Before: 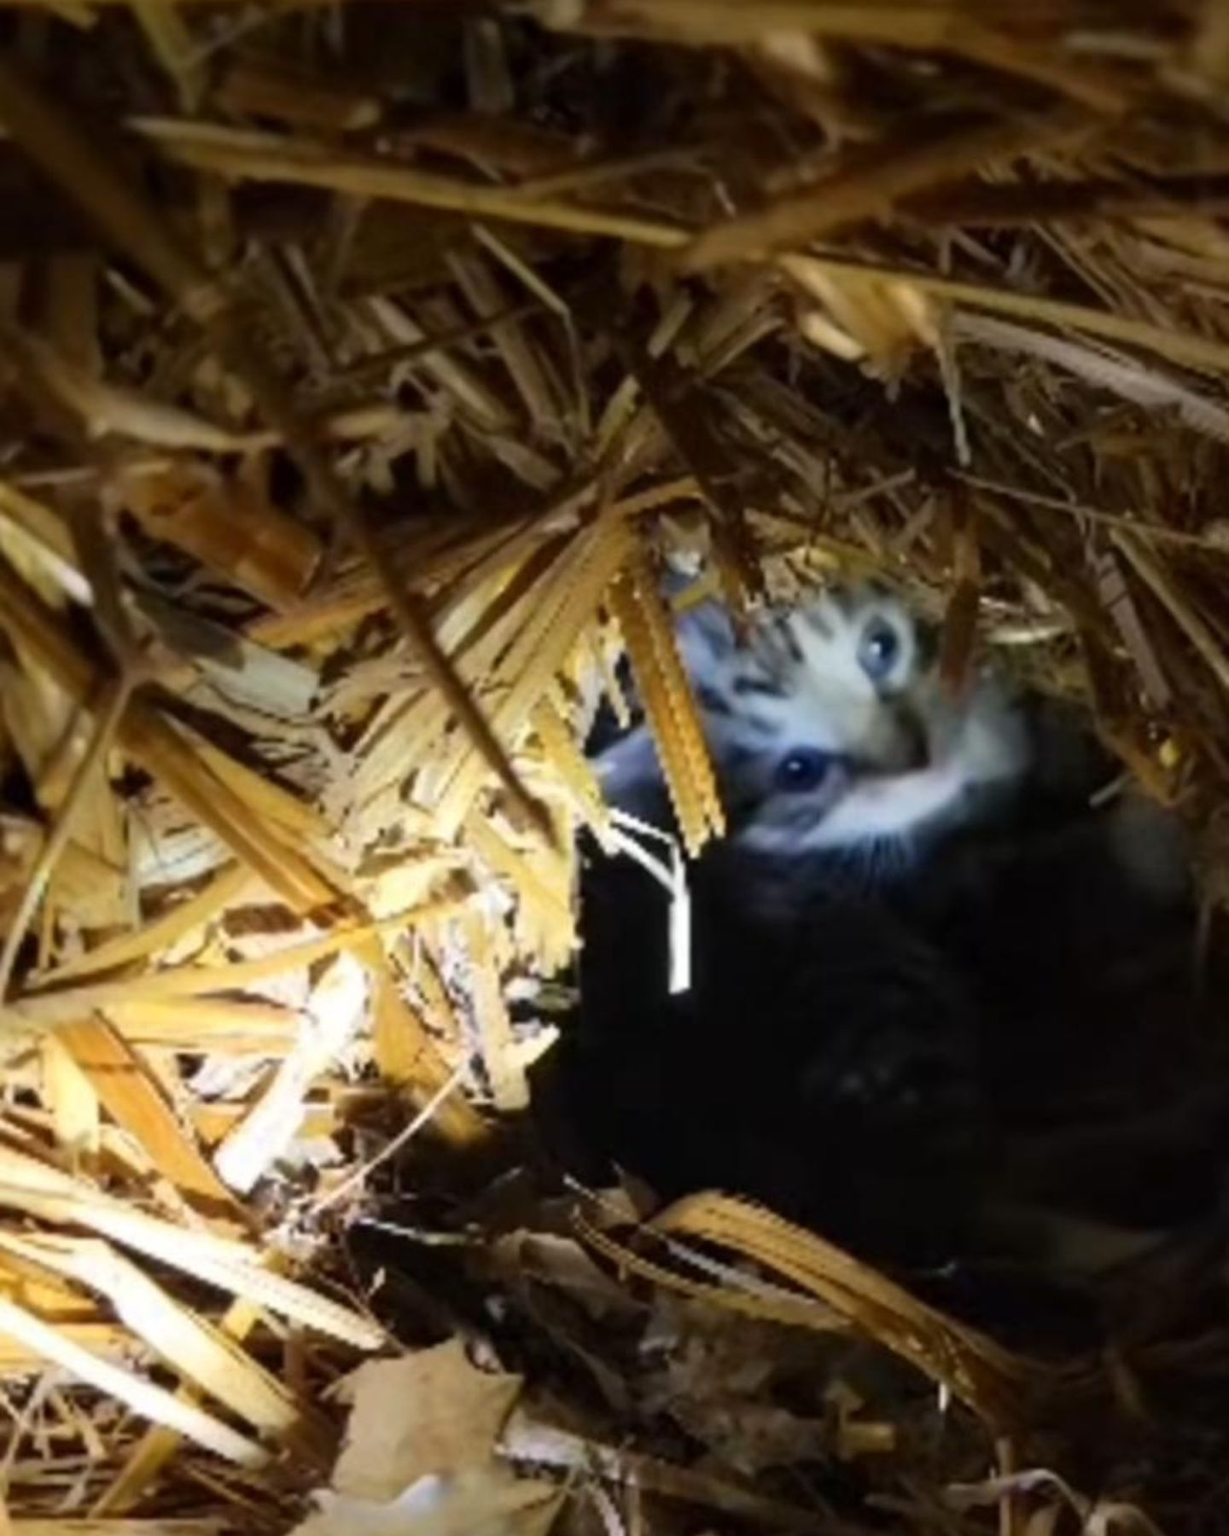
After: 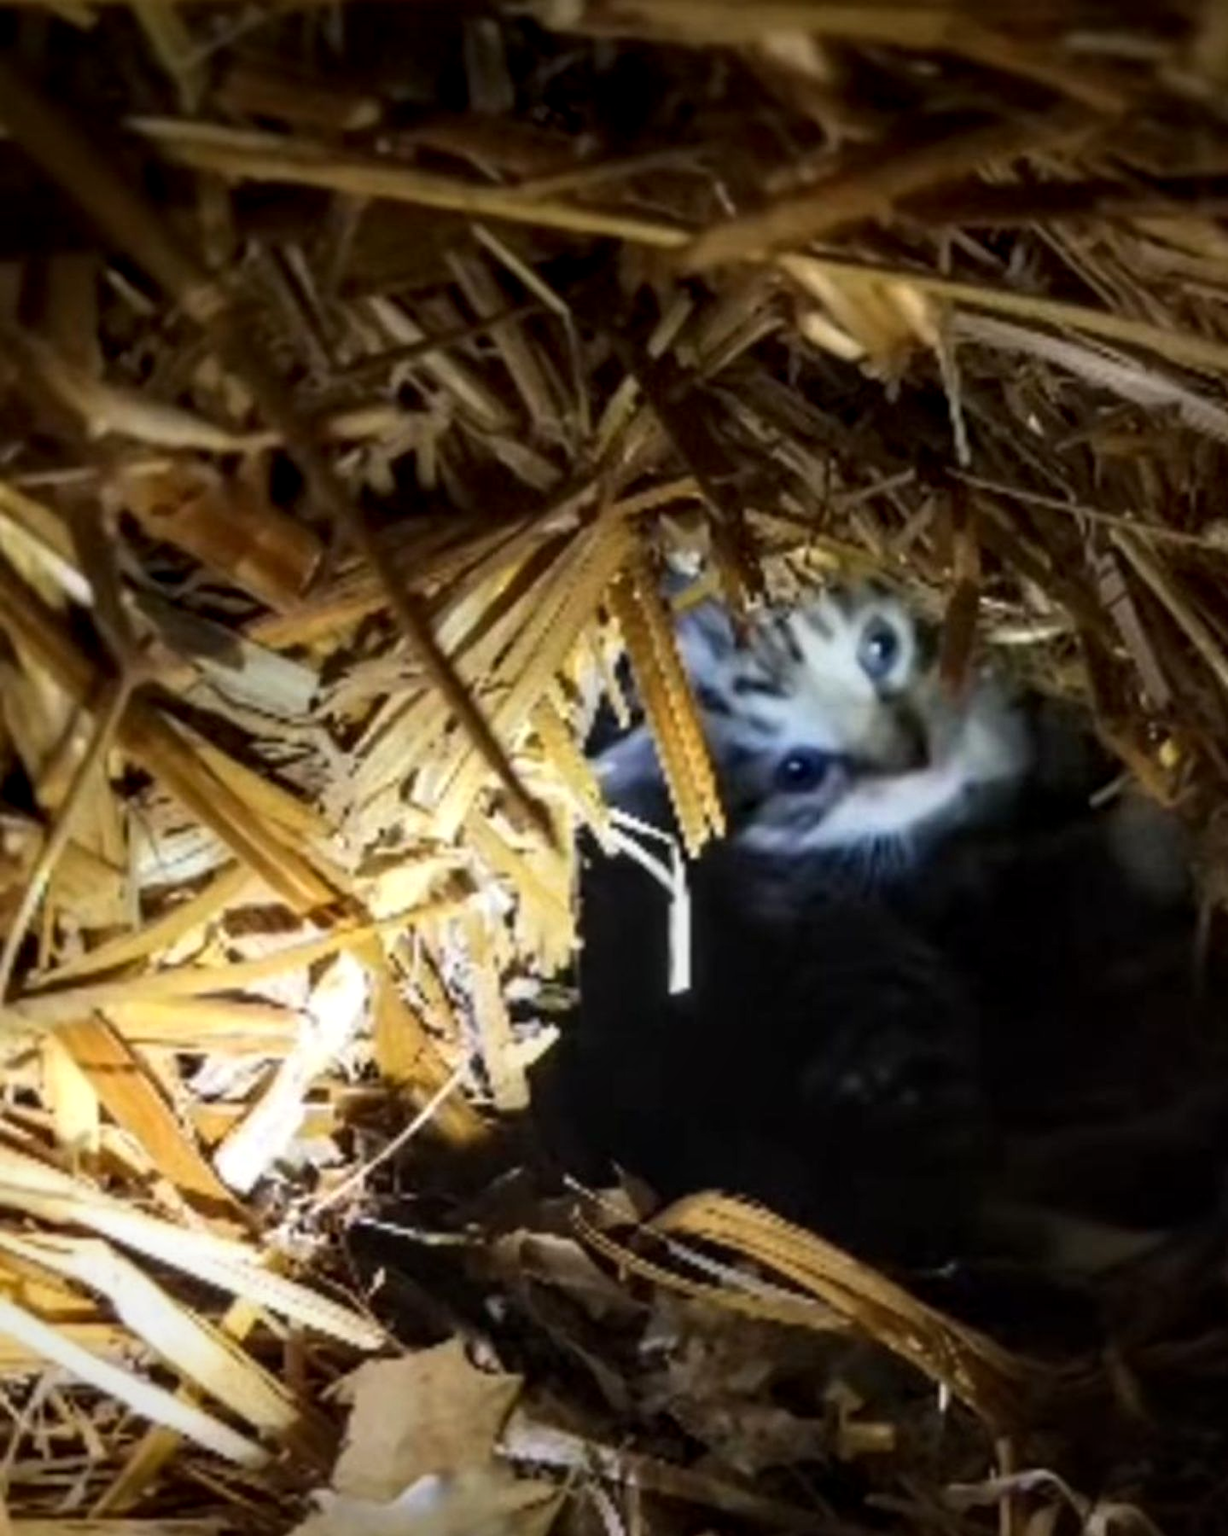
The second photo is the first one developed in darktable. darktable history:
vignetting: fall-off start 88.6%, fall-off radius 44.3%, brightness -0.38, saturation 0.009, width/height ratio 1.165, unbound false
contrast brightness saturation: contrast 0.074
local contrast: detail 130%
